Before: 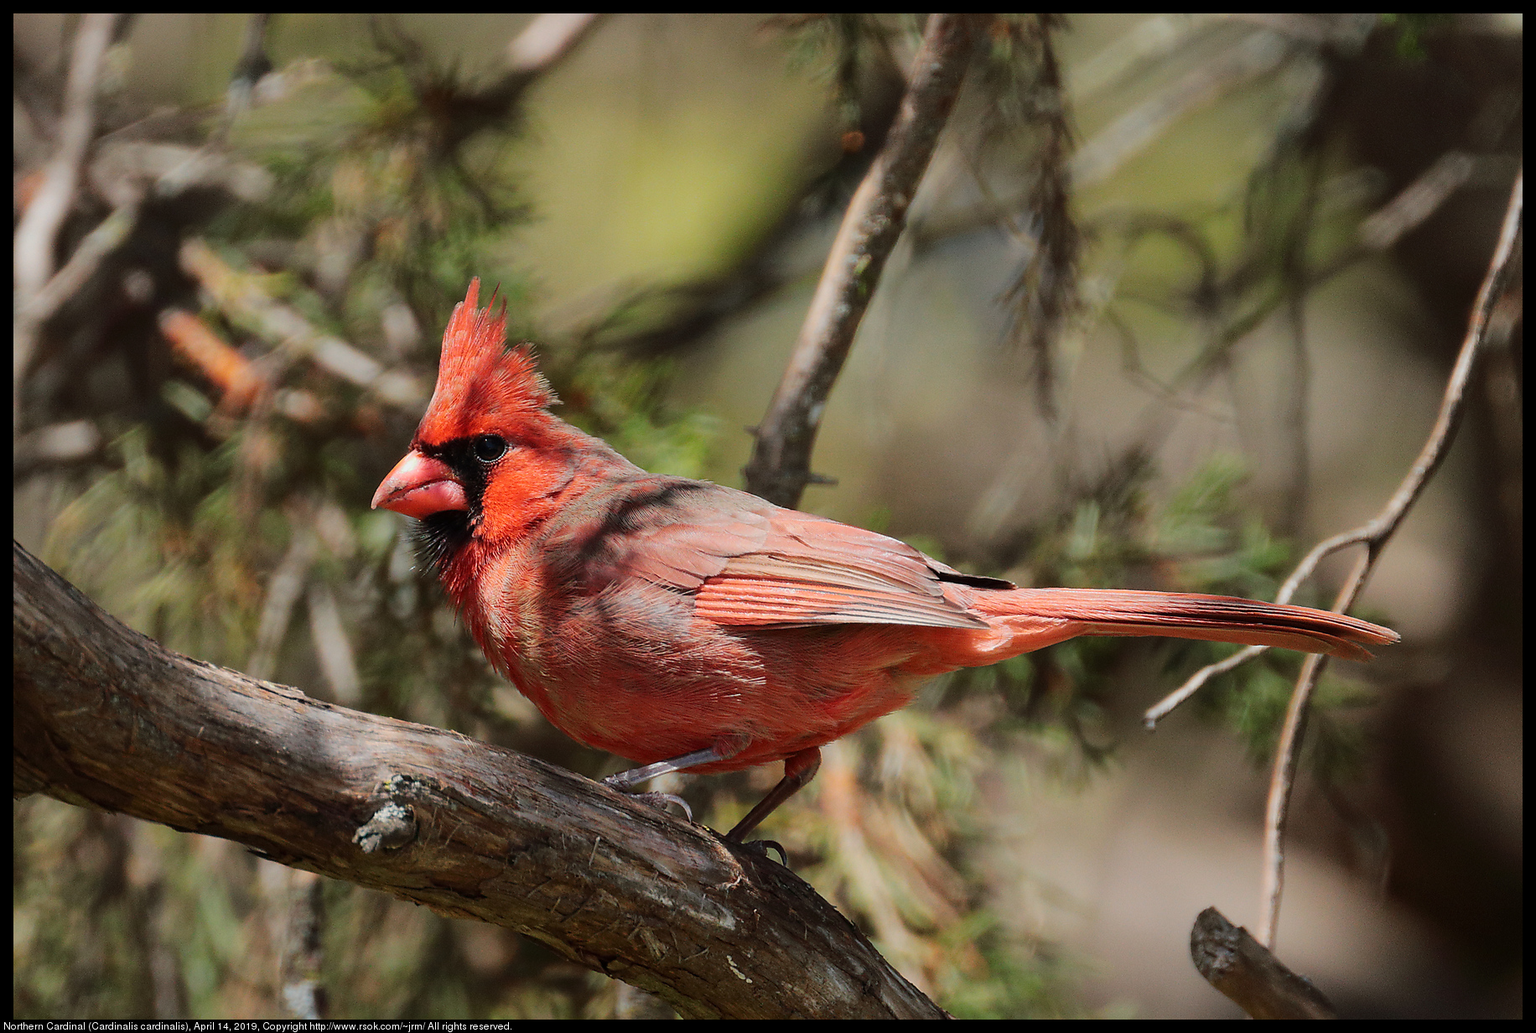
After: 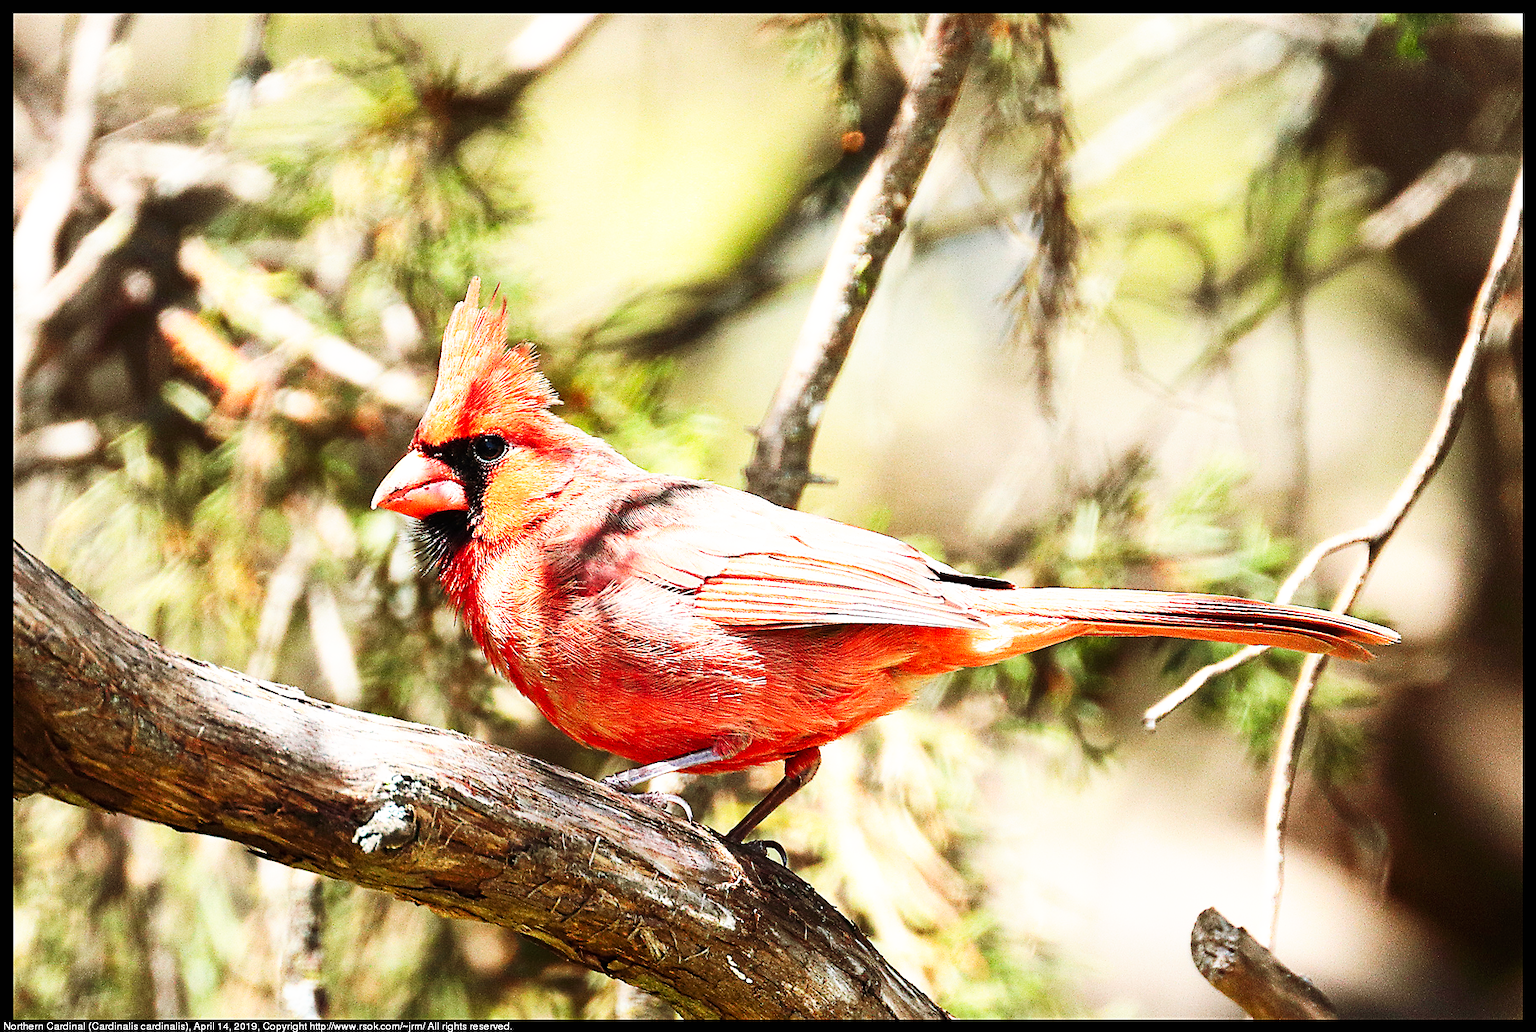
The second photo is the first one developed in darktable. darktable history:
color balance rgb: shadows lift › chroma 0.73%, shadows lift › hue 114.65°, perceptual saturation grading › global saturation 0.024%, global vibrance 9.812%
exposure: exposure 0.998 EV, compensate highlight preservation false
base curve: curves: ch0 [(0, 0) (0.007, 0.004) (0.027, 0.03) (0.046, 0.07) (0.207, 0.54) (0.442, 0.872) (0.673, 0.972) (1, 1)], preserve colors none
sharpen: on, module defaults
